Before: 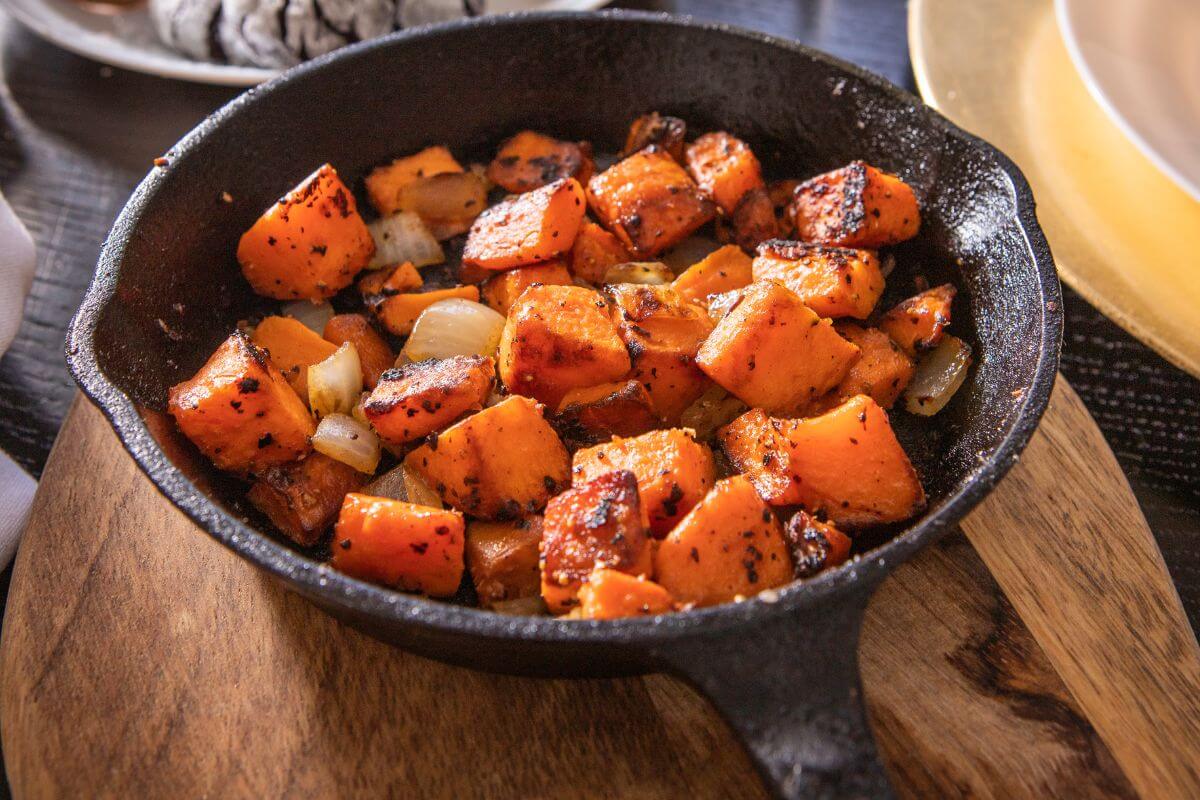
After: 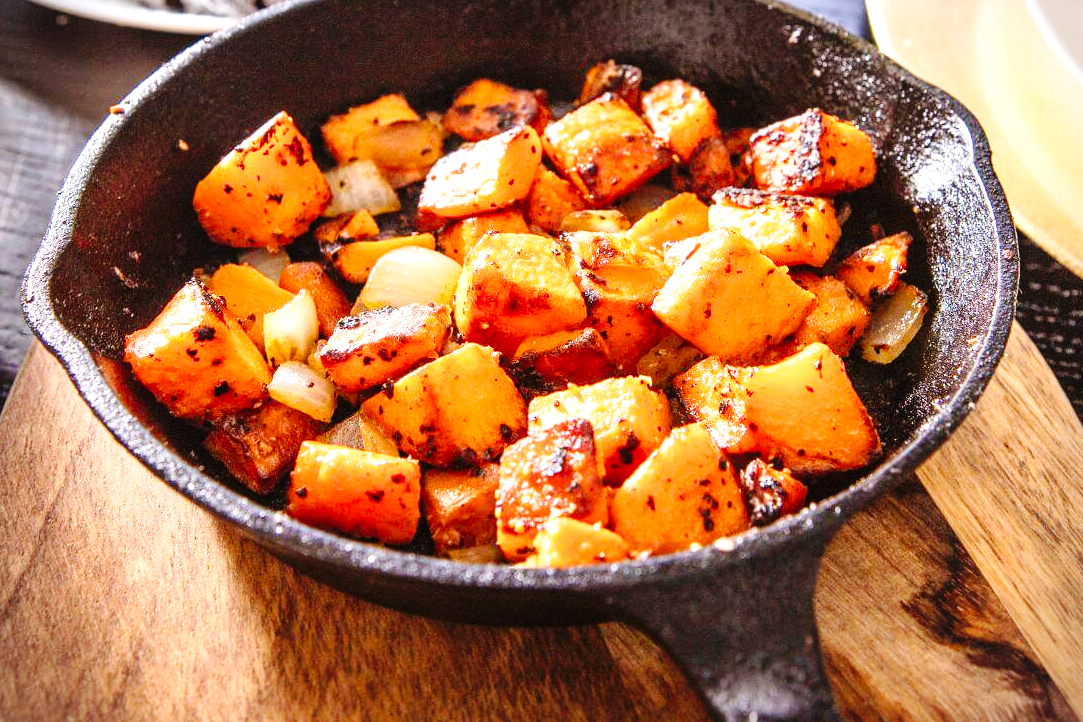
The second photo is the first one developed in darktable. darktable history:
crop: left 3.709%, top 6.519%, right 5.987%, bottom 3.226%
exposure: black level correction 0, exposure 0.95 EV, compensate exposure bias true, compensate highlight preservation false
vignetting: fall-off start 91.91%
base curve: curves: ch0 [(0, 0) (0.036, 0.025) (0.121, 0.166) (0.206, 0.329) (0.605, 0.79) (1, 1)], preserve colors none
